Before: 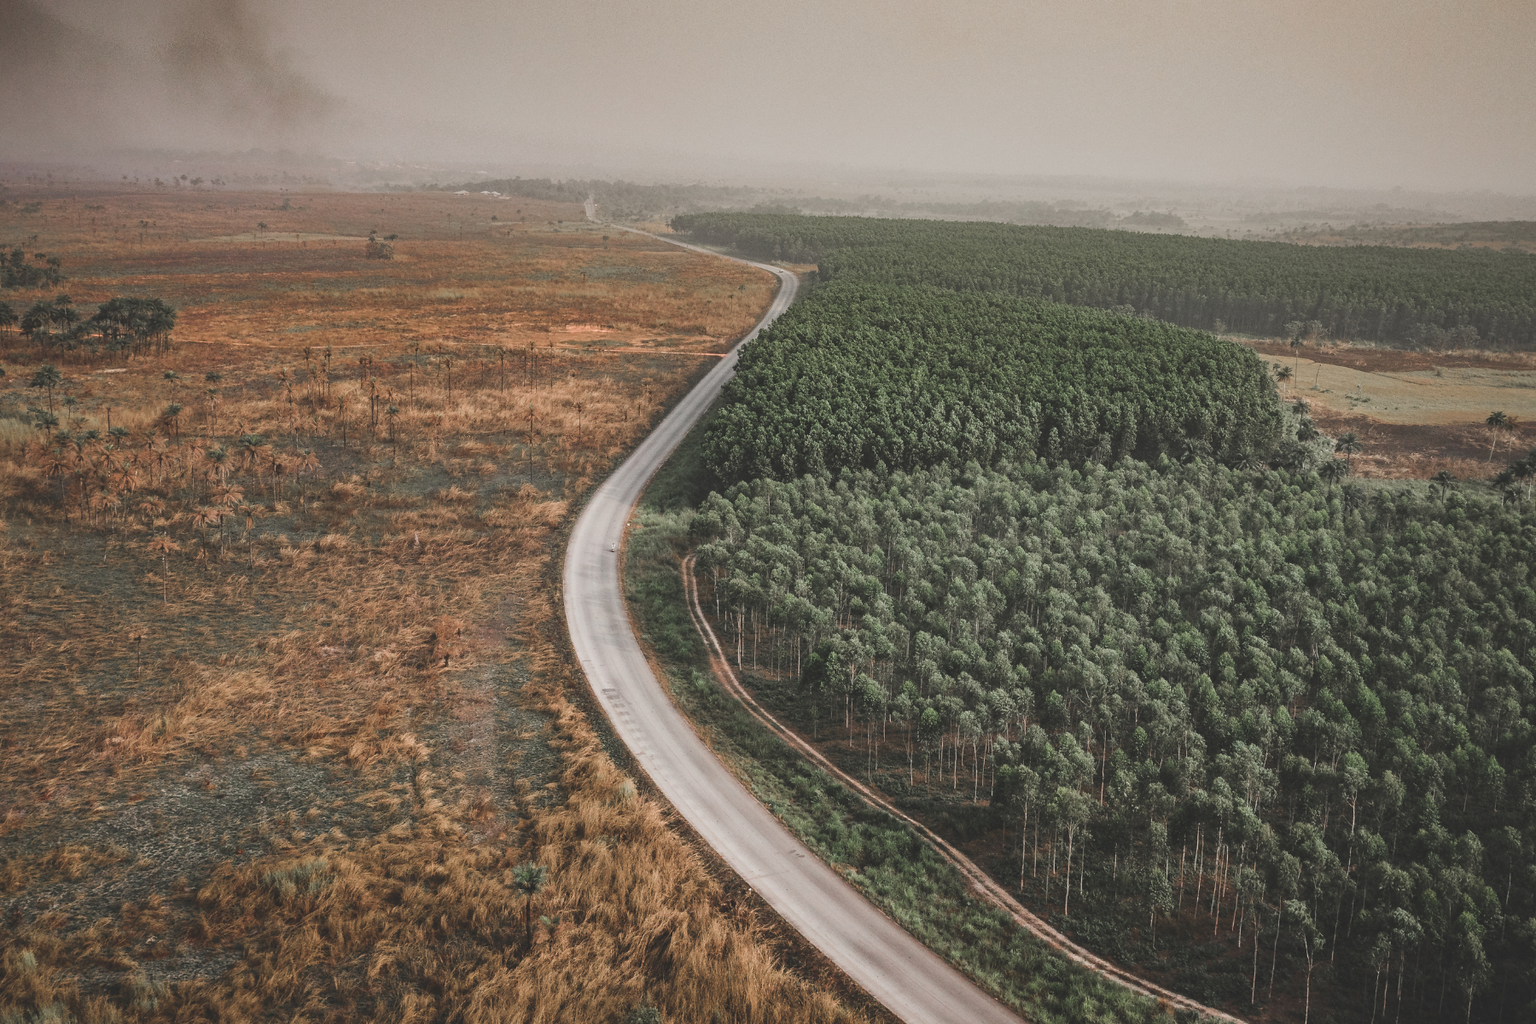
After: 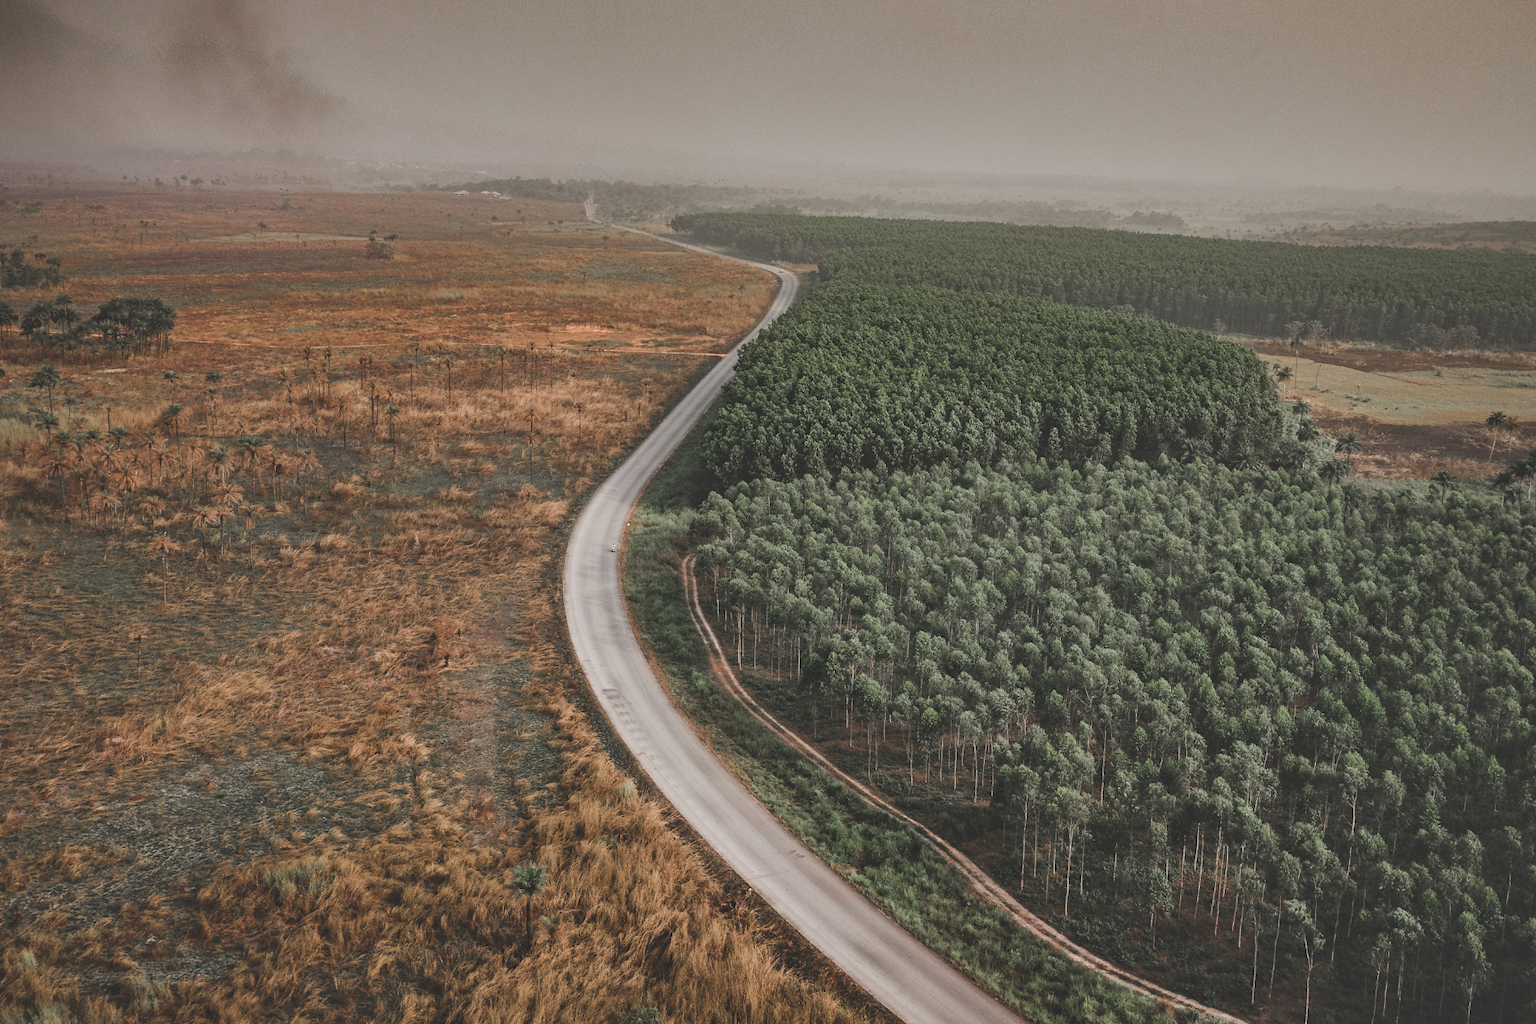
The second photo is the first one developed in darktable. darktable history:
shadows and highlights: white point adjustment -3.76, highlights -63.73, soften with gaussian
